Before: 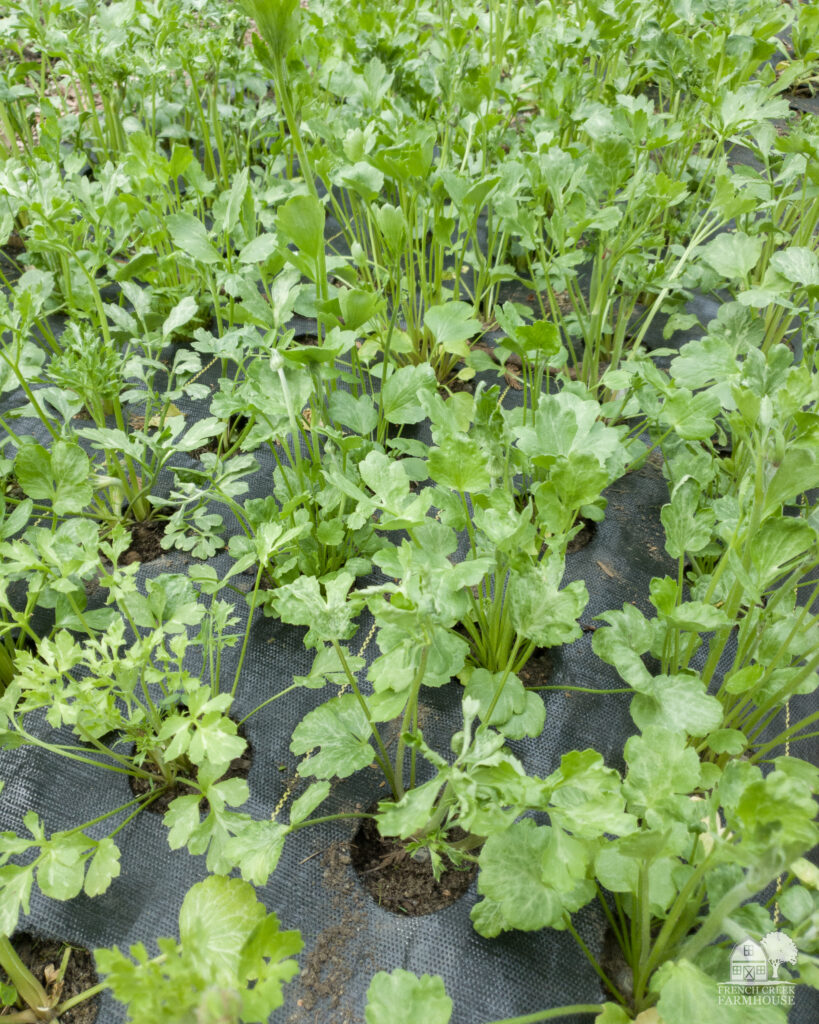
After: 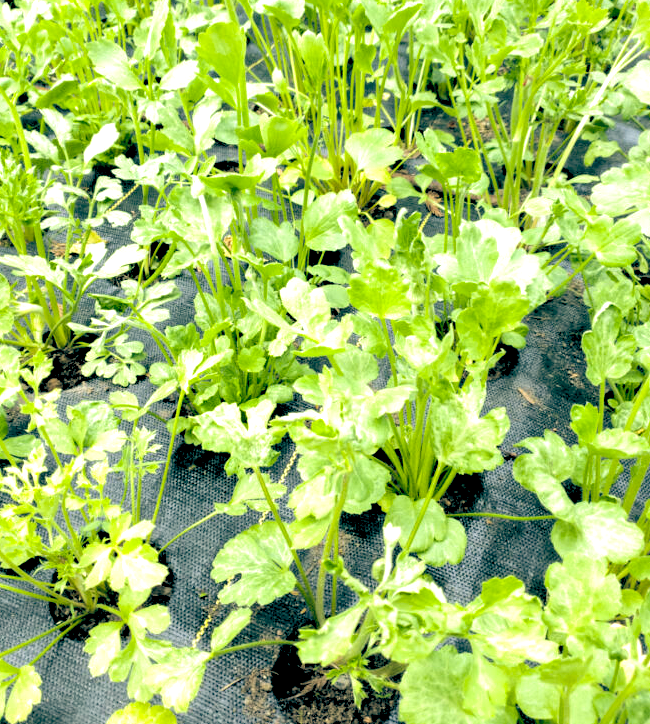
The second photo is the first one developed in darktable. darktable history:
rgb levels: levels [[0.013, 0.434, 0.89], [0, 0.5, 1], [0, 0.5, 1]]
color balance rgb: perceptual saturation grading › global saturation 25%, perceptual brilliance grading › mid-tones 10%, perceptual brilliance grading › shadows 15%, global vibrance 20%
tone equalizer: -8 EV -1.08 EV, -7 EV -1.01 EV, -6 EV -0.867 EV, -5 EV -0.578 EV, -3 EV 0.578 EV, -2 EV 0.867 EV, -1 EV 1.01 EV, +0 EV 1.08 EV, edges refinement/feathering 500, mask exposure compensation -1.57 EV, preserve details no
crop: left 9.712%, top 16.928%, right 10.845%, bottom 12.332%
exposure: black level correction -0.025, exposure -0.117 EV, compensate highlight preservation false
color balance: lift [0.975, 0.993, 1, 1.015], gamma [1.1, 1, 1, 0.945], gain [1, 1.04, 1, 0.95]
split-toning: shadows › saturation 0.61, highlights › saturation 0.58, balance -28.74, compress 87.36%
